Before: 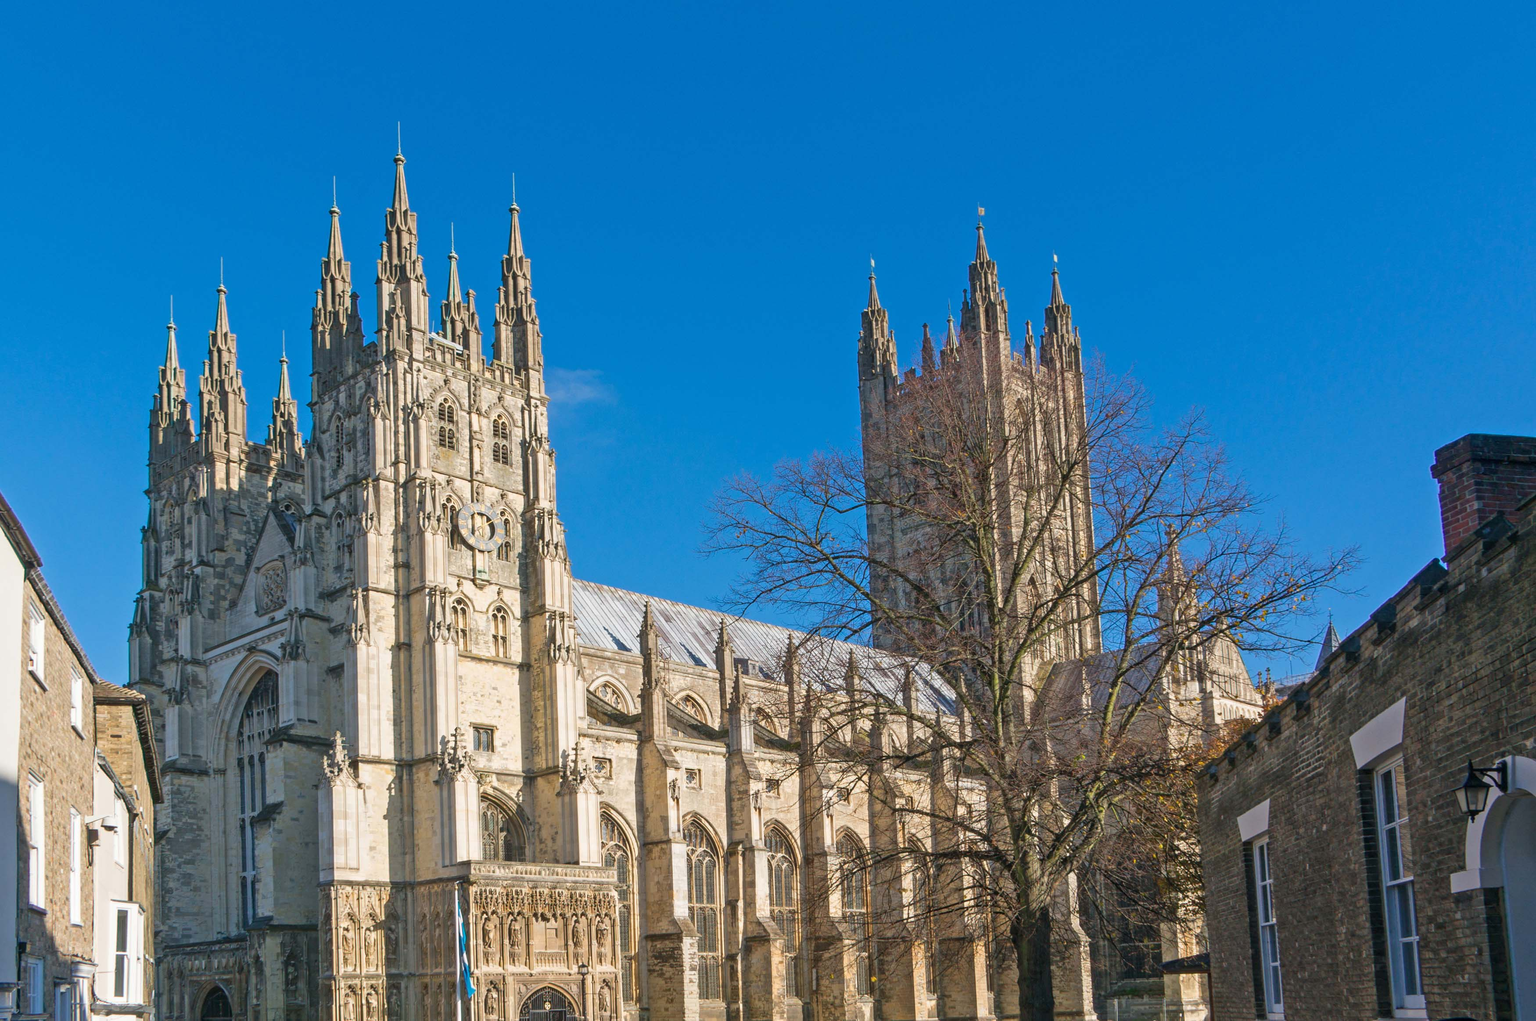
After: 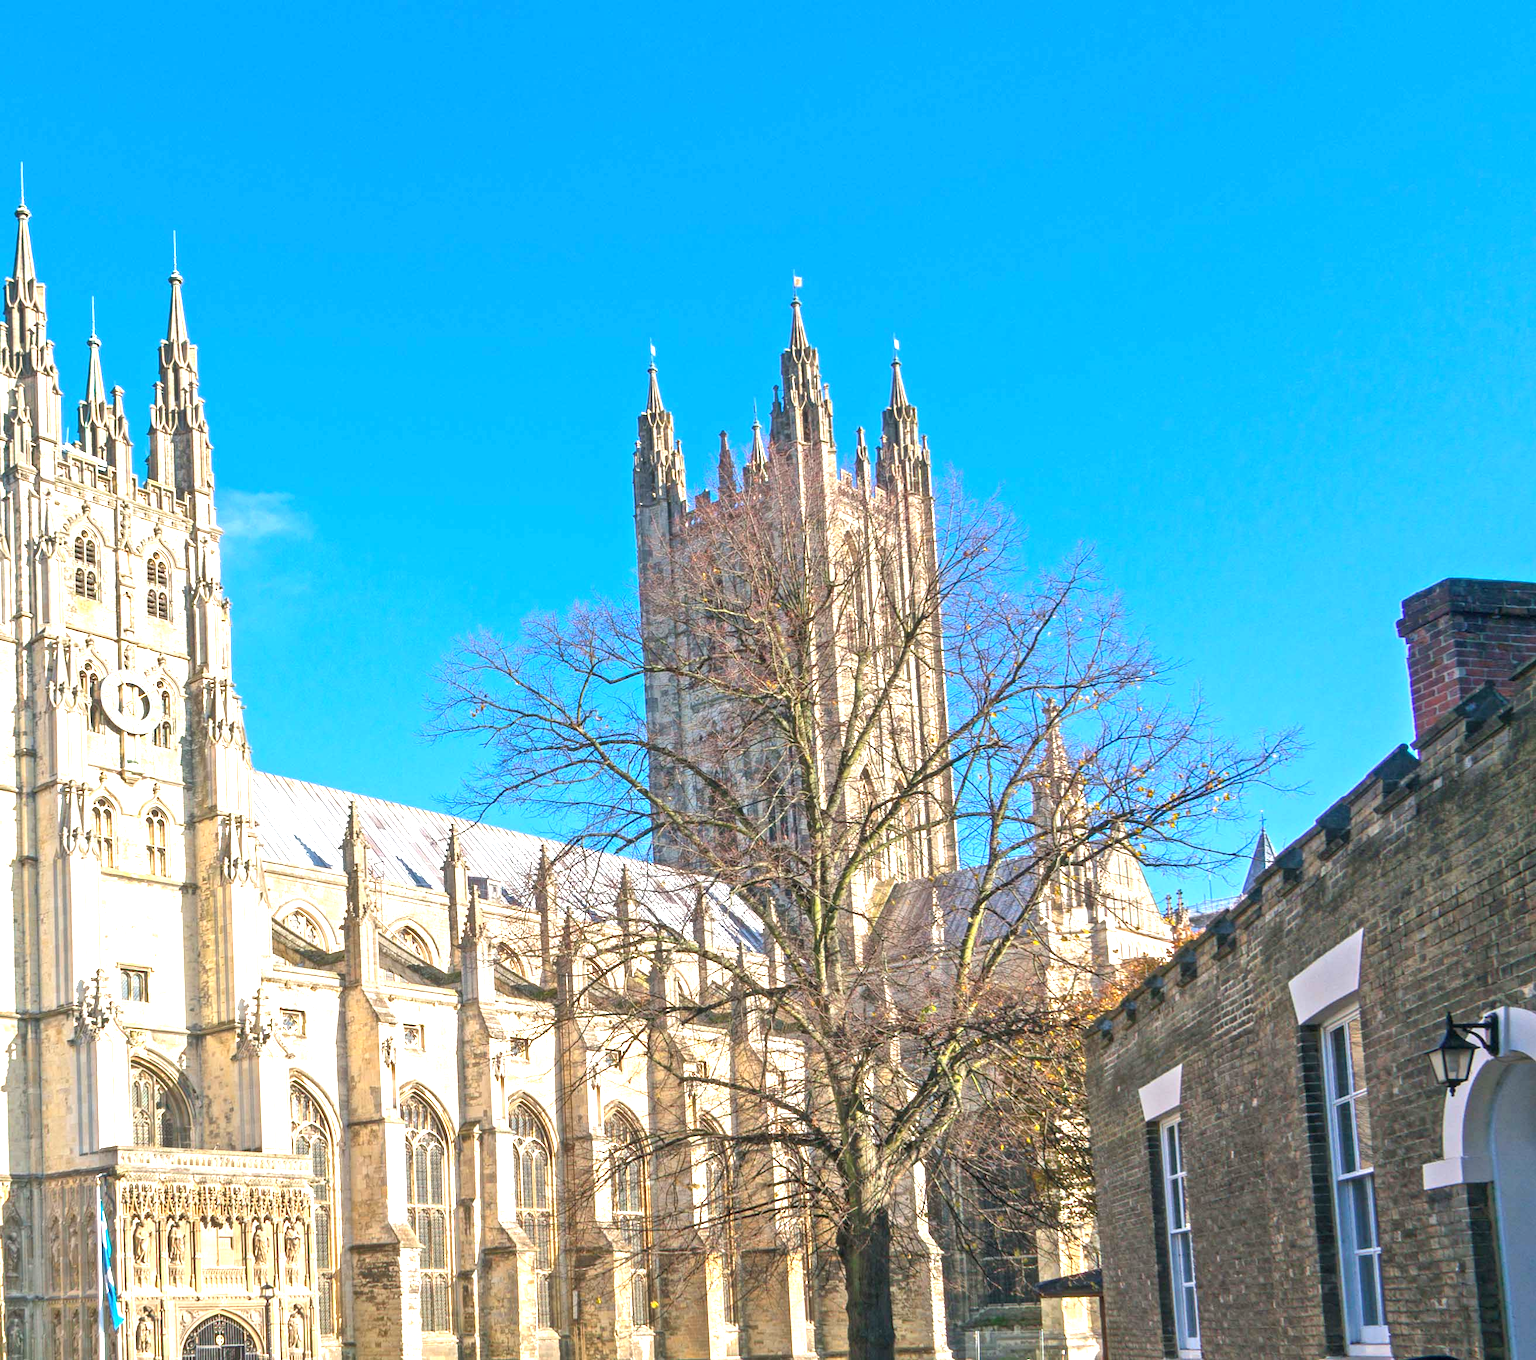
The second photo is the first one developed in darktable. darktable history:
crop and rotate: left 24.934%
exposure: black level correction 0, exposure 1.4 EV, compensate highlight preservation false
